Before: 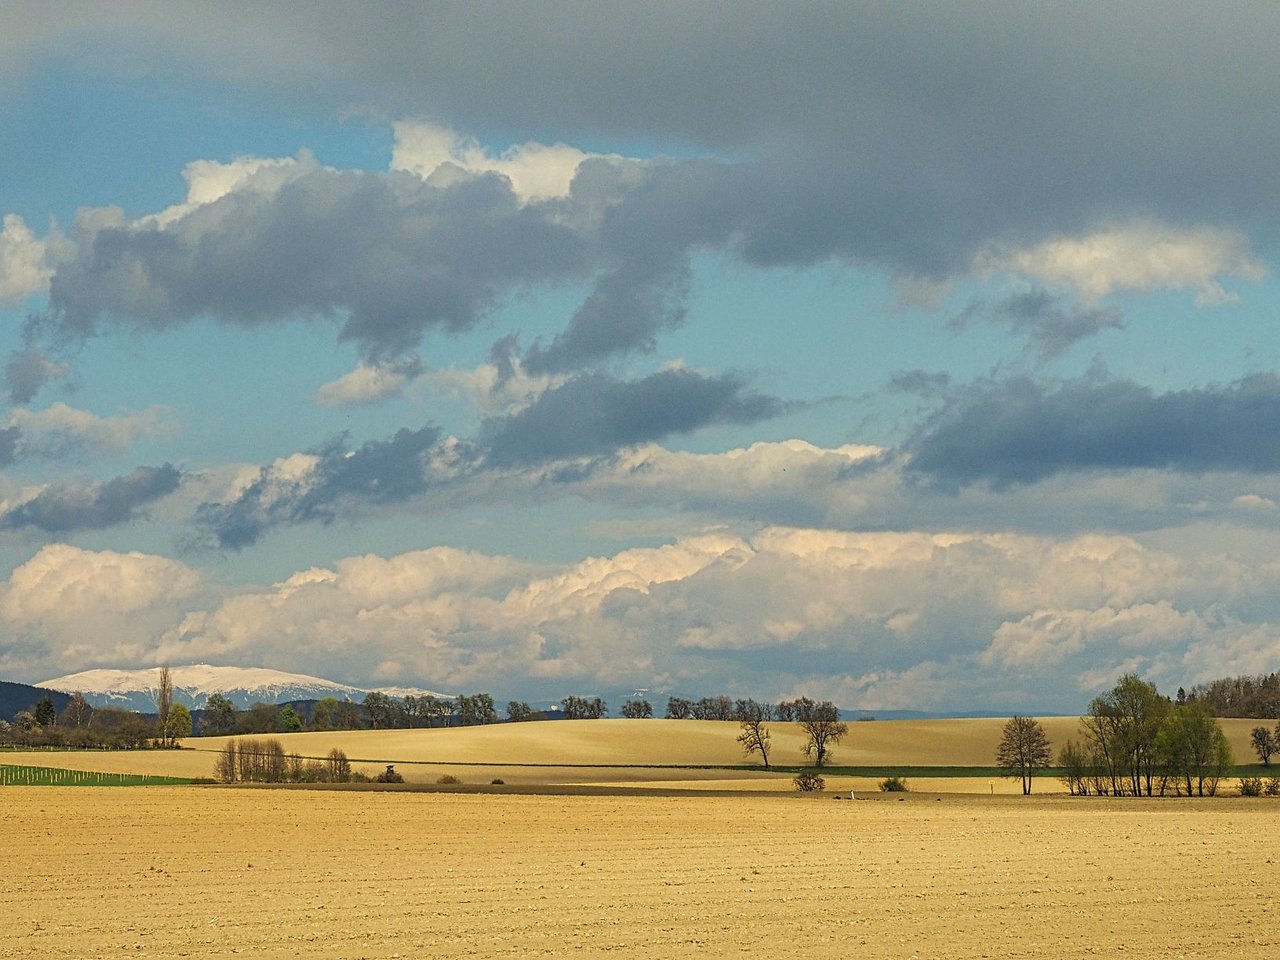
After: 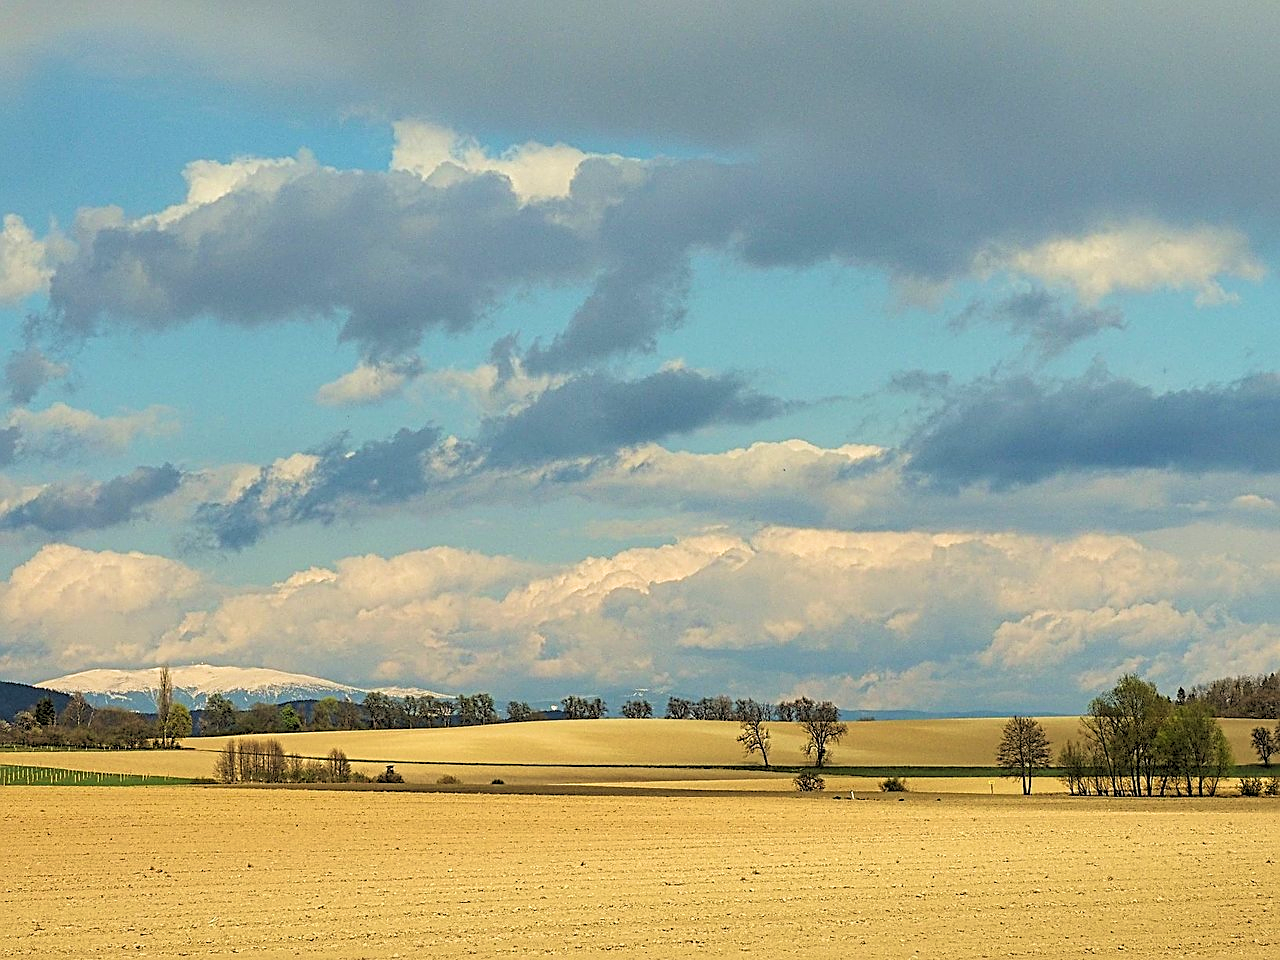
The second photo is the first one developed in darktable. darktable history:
rgb levels: levels [[0.013, 0.434, 0.89], [0, 0.5, 1], [0, 0.5, 1]]
velvia: on, module defaults
sharpen: on, module defaults
